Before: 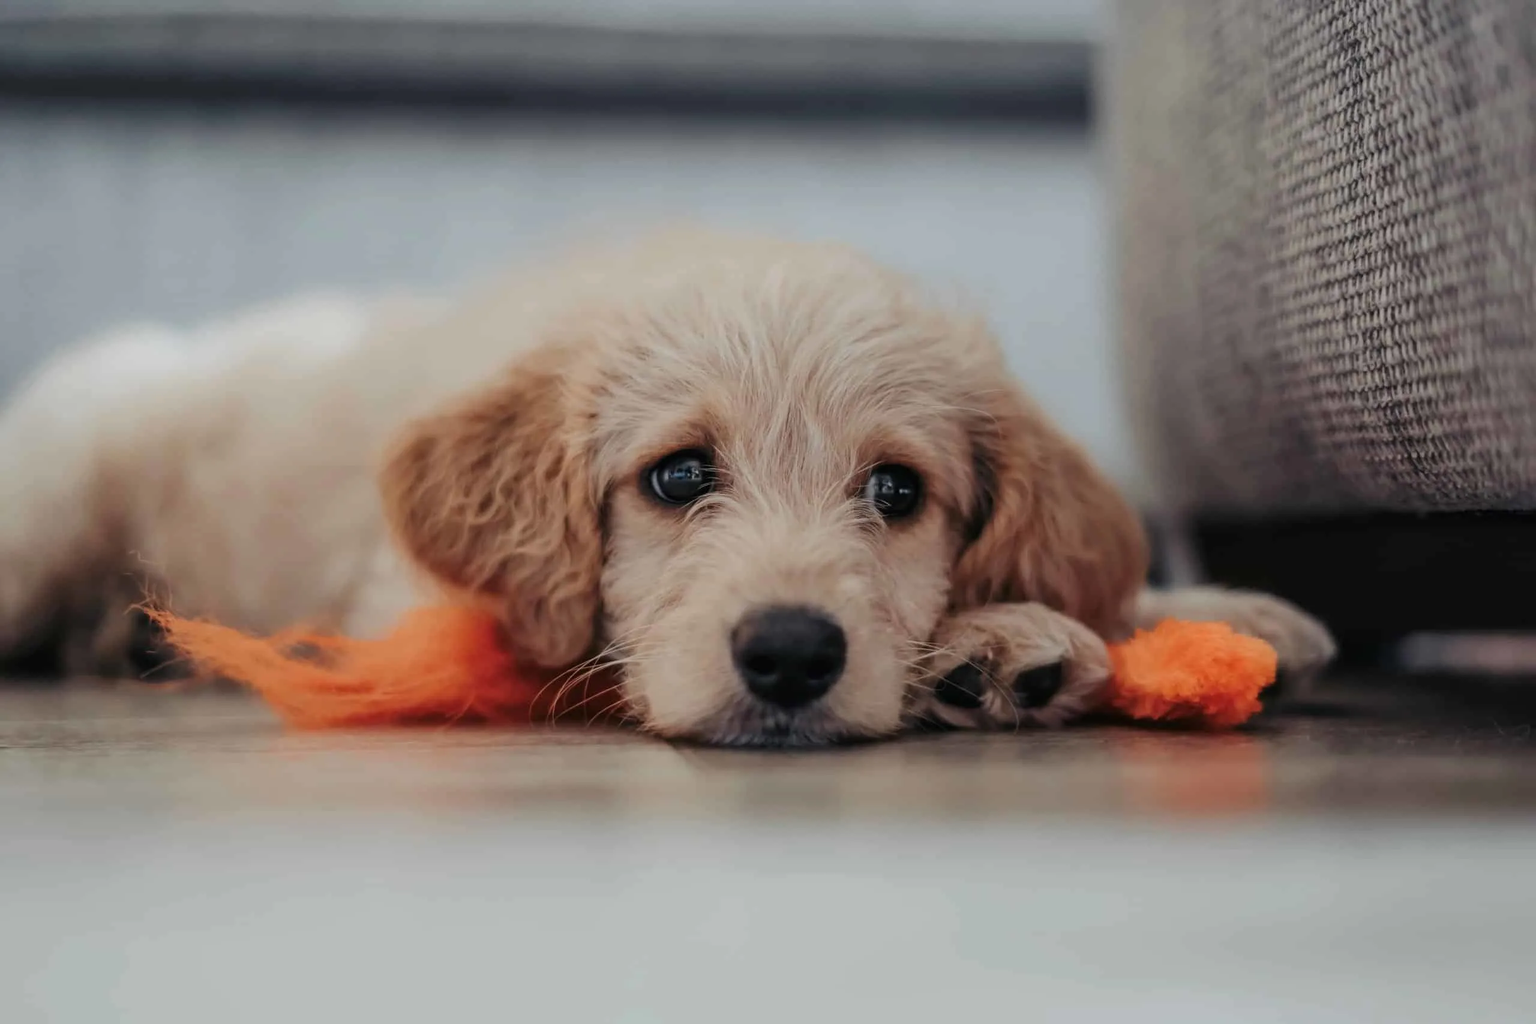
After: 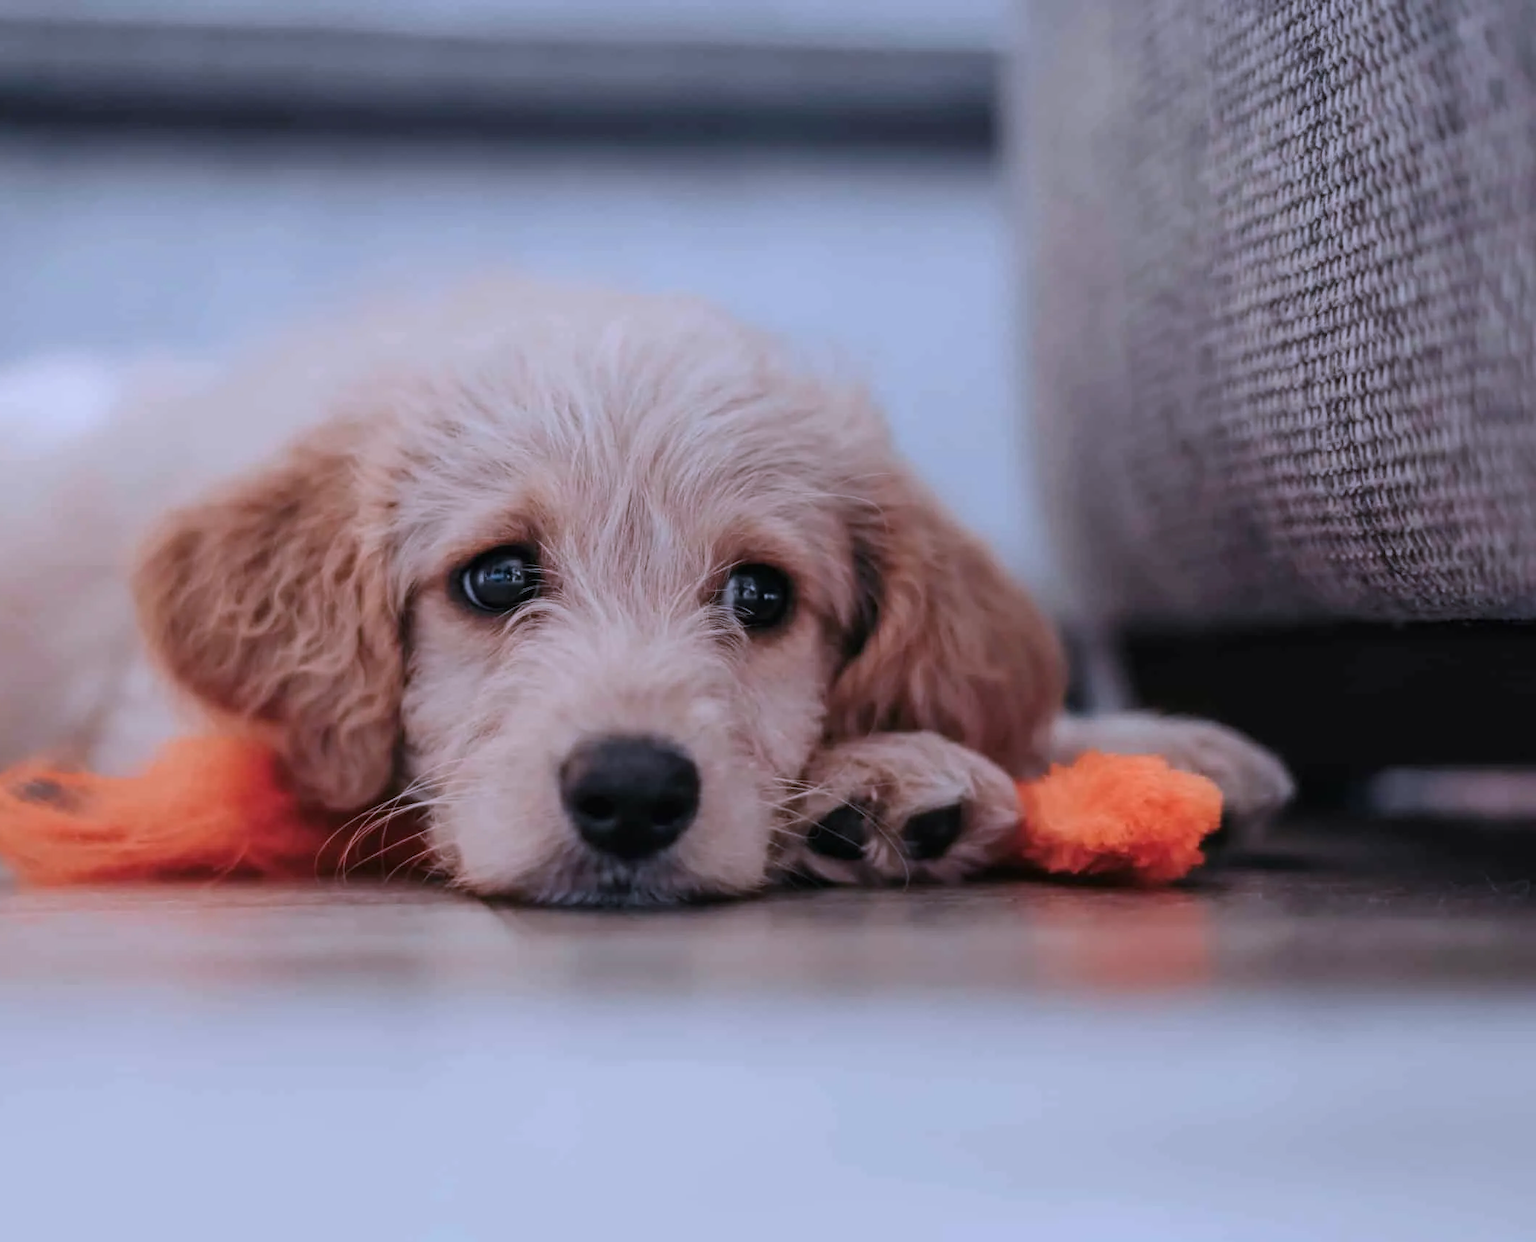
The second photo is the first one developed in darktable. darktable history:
white balance: red 1.05, blue 1.072
crop: left 17.582%, bottom 0.031%
color correction: highlights a* -2.24, highlights b* -18.1
